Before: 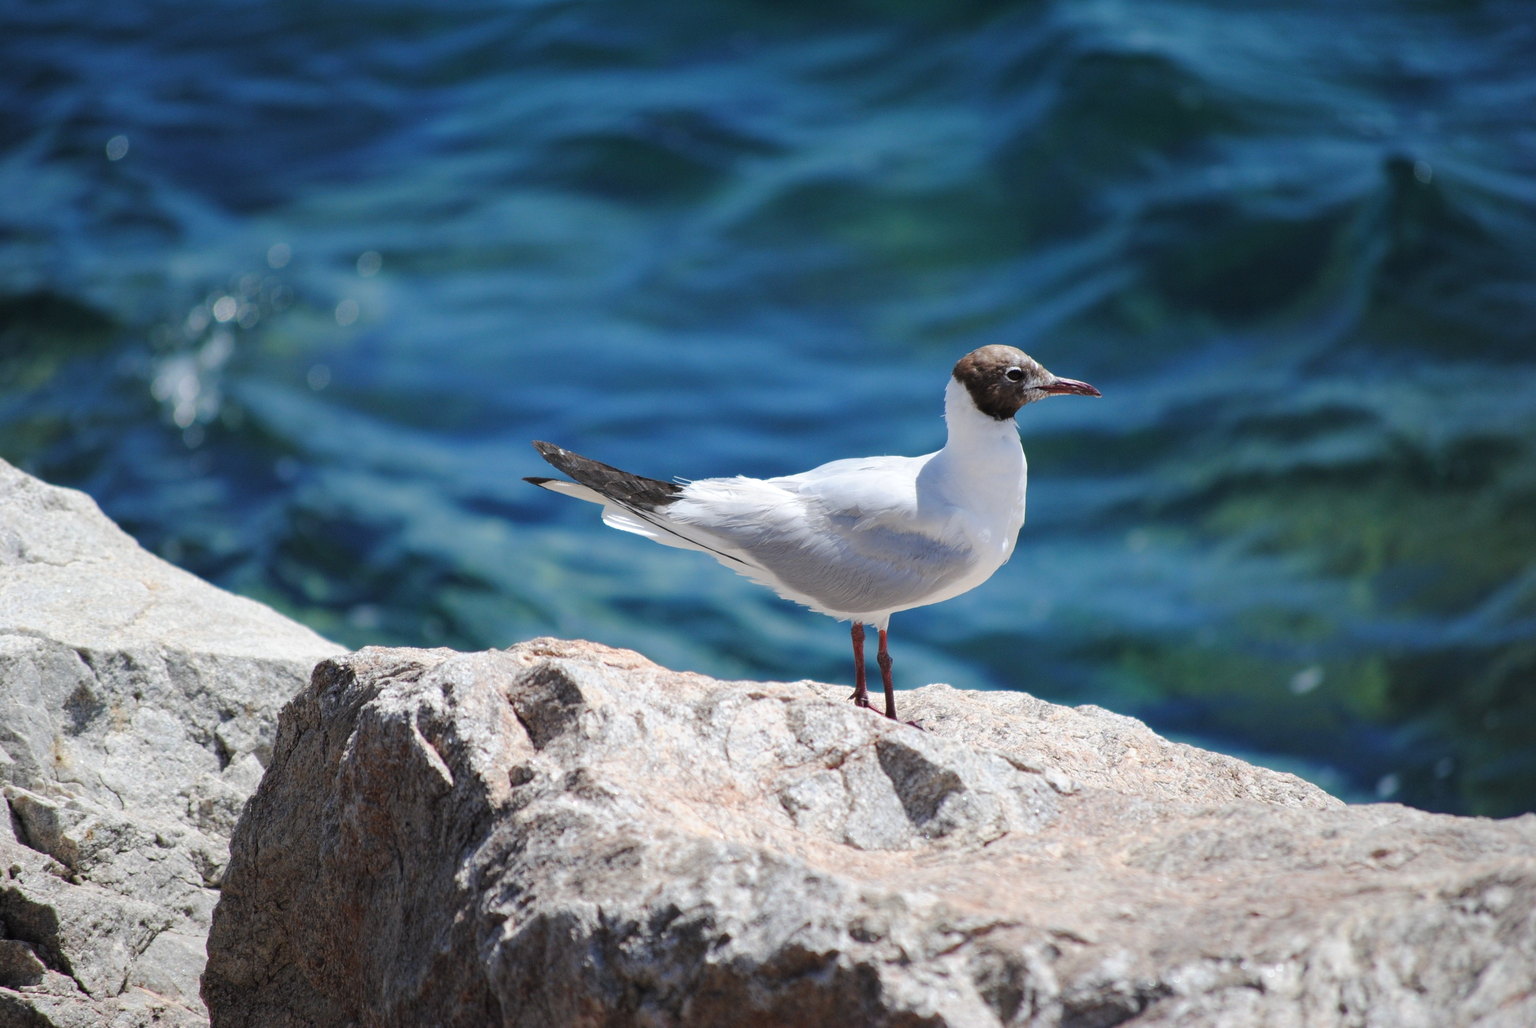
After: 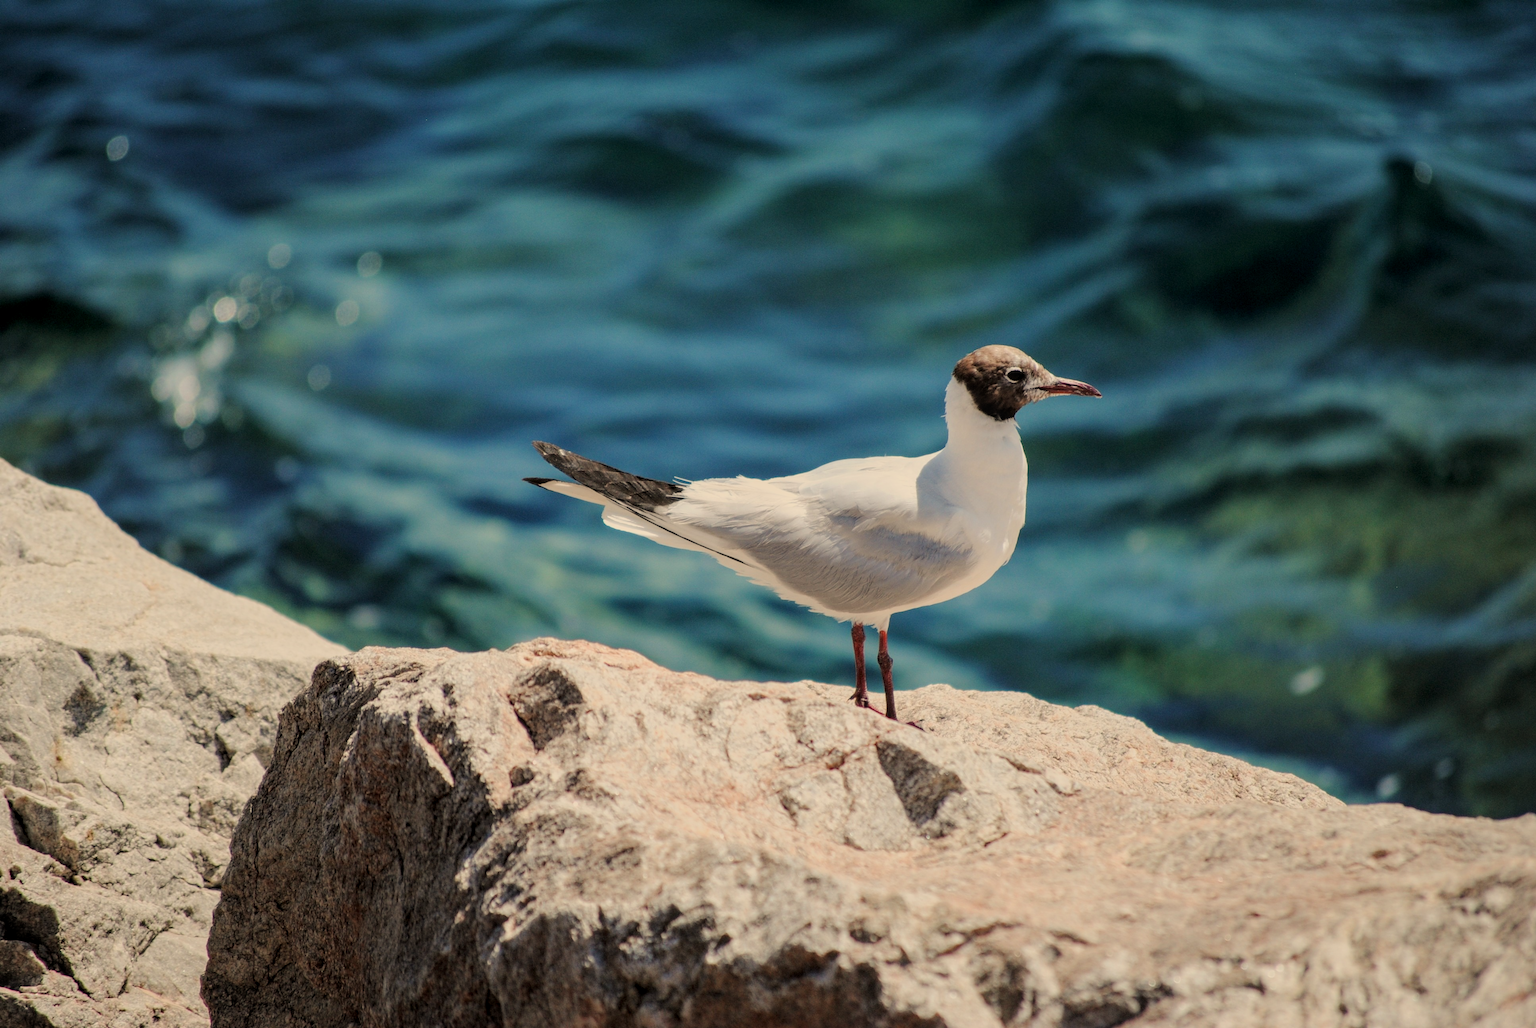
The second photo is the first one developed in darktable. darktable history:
white balance: red 1.123, blue 0.83
filmic rgb: black relative exposure -7.65 EV, white relative exposure 4.56 EV, hardness 3.61
local contrast: on, module defaults
exposure: black level correction 0.002, compensate highlight preservation false
